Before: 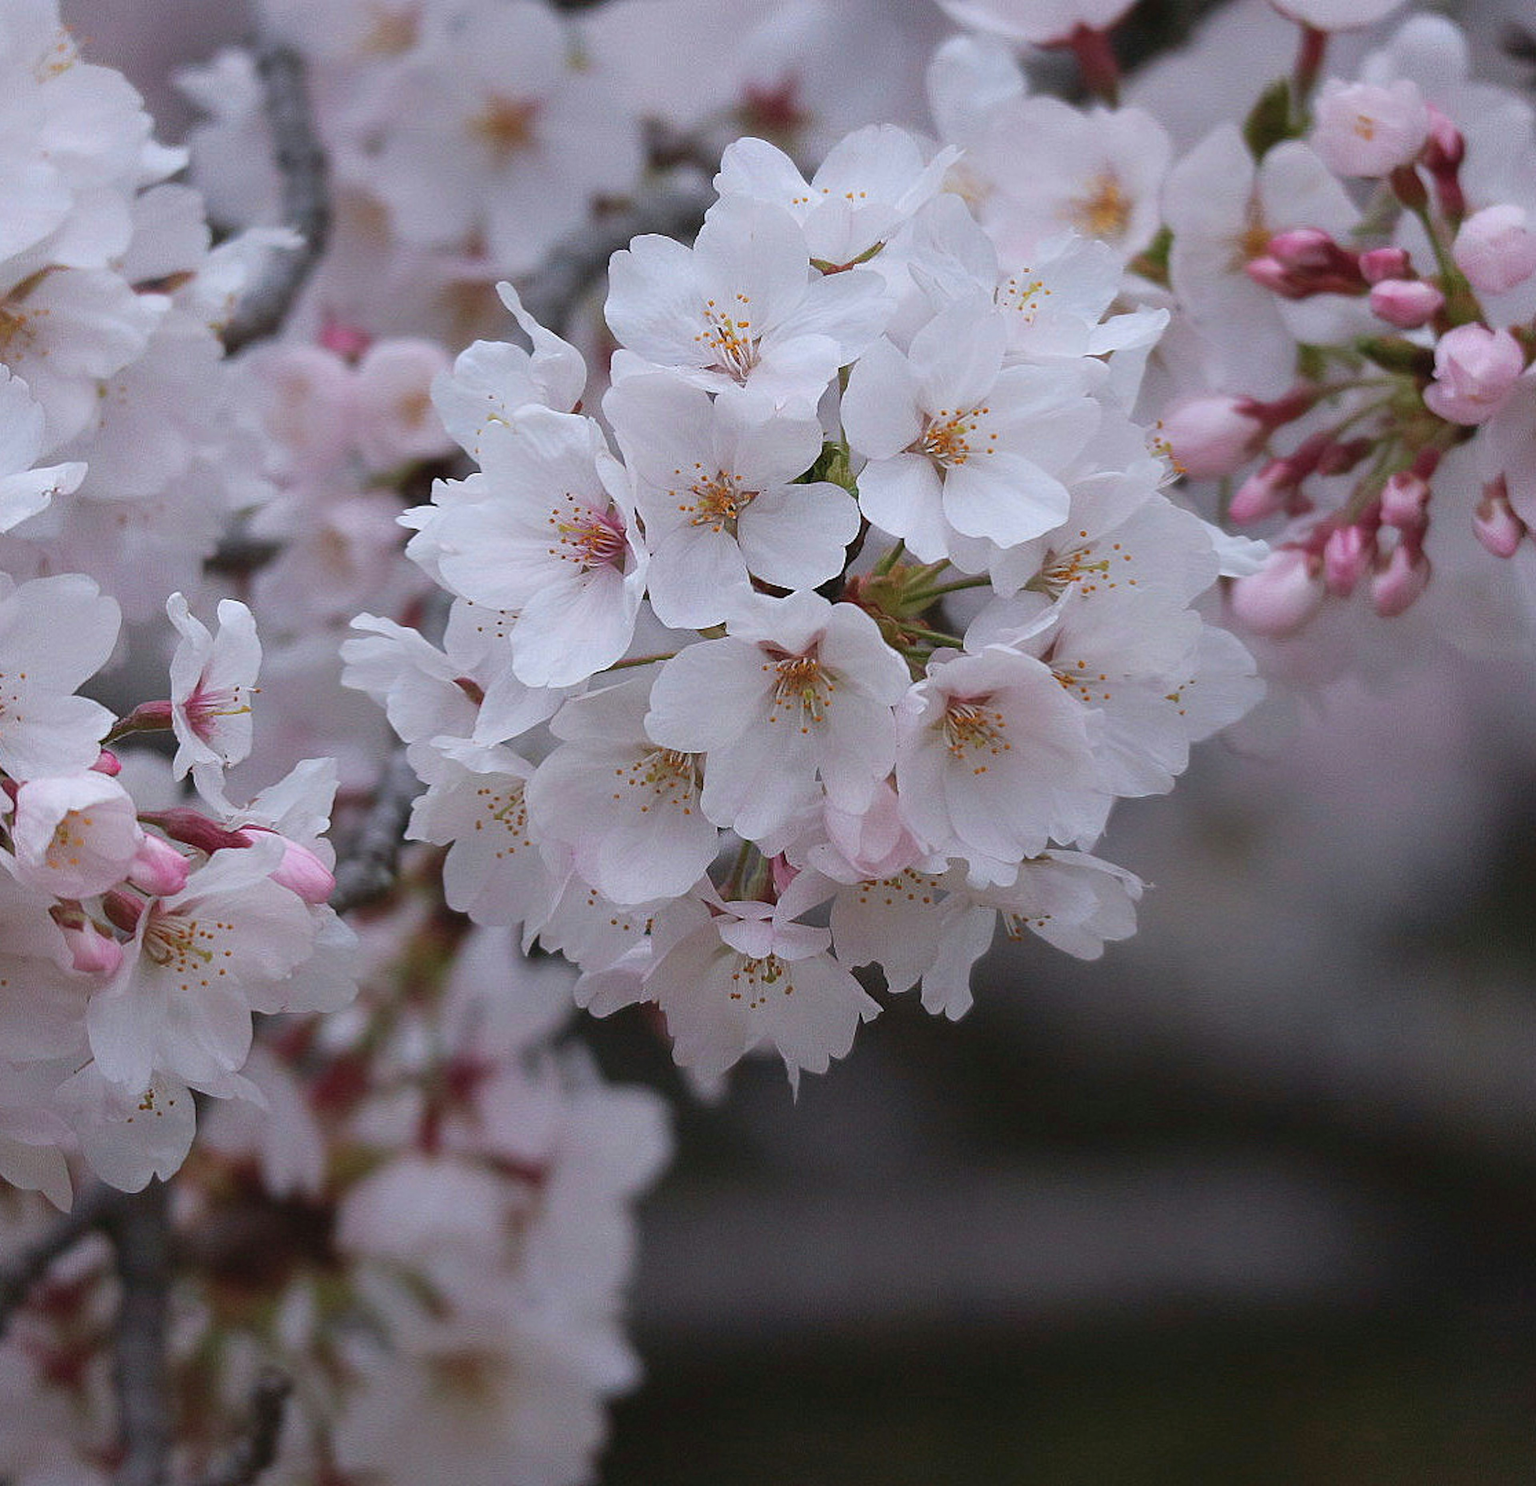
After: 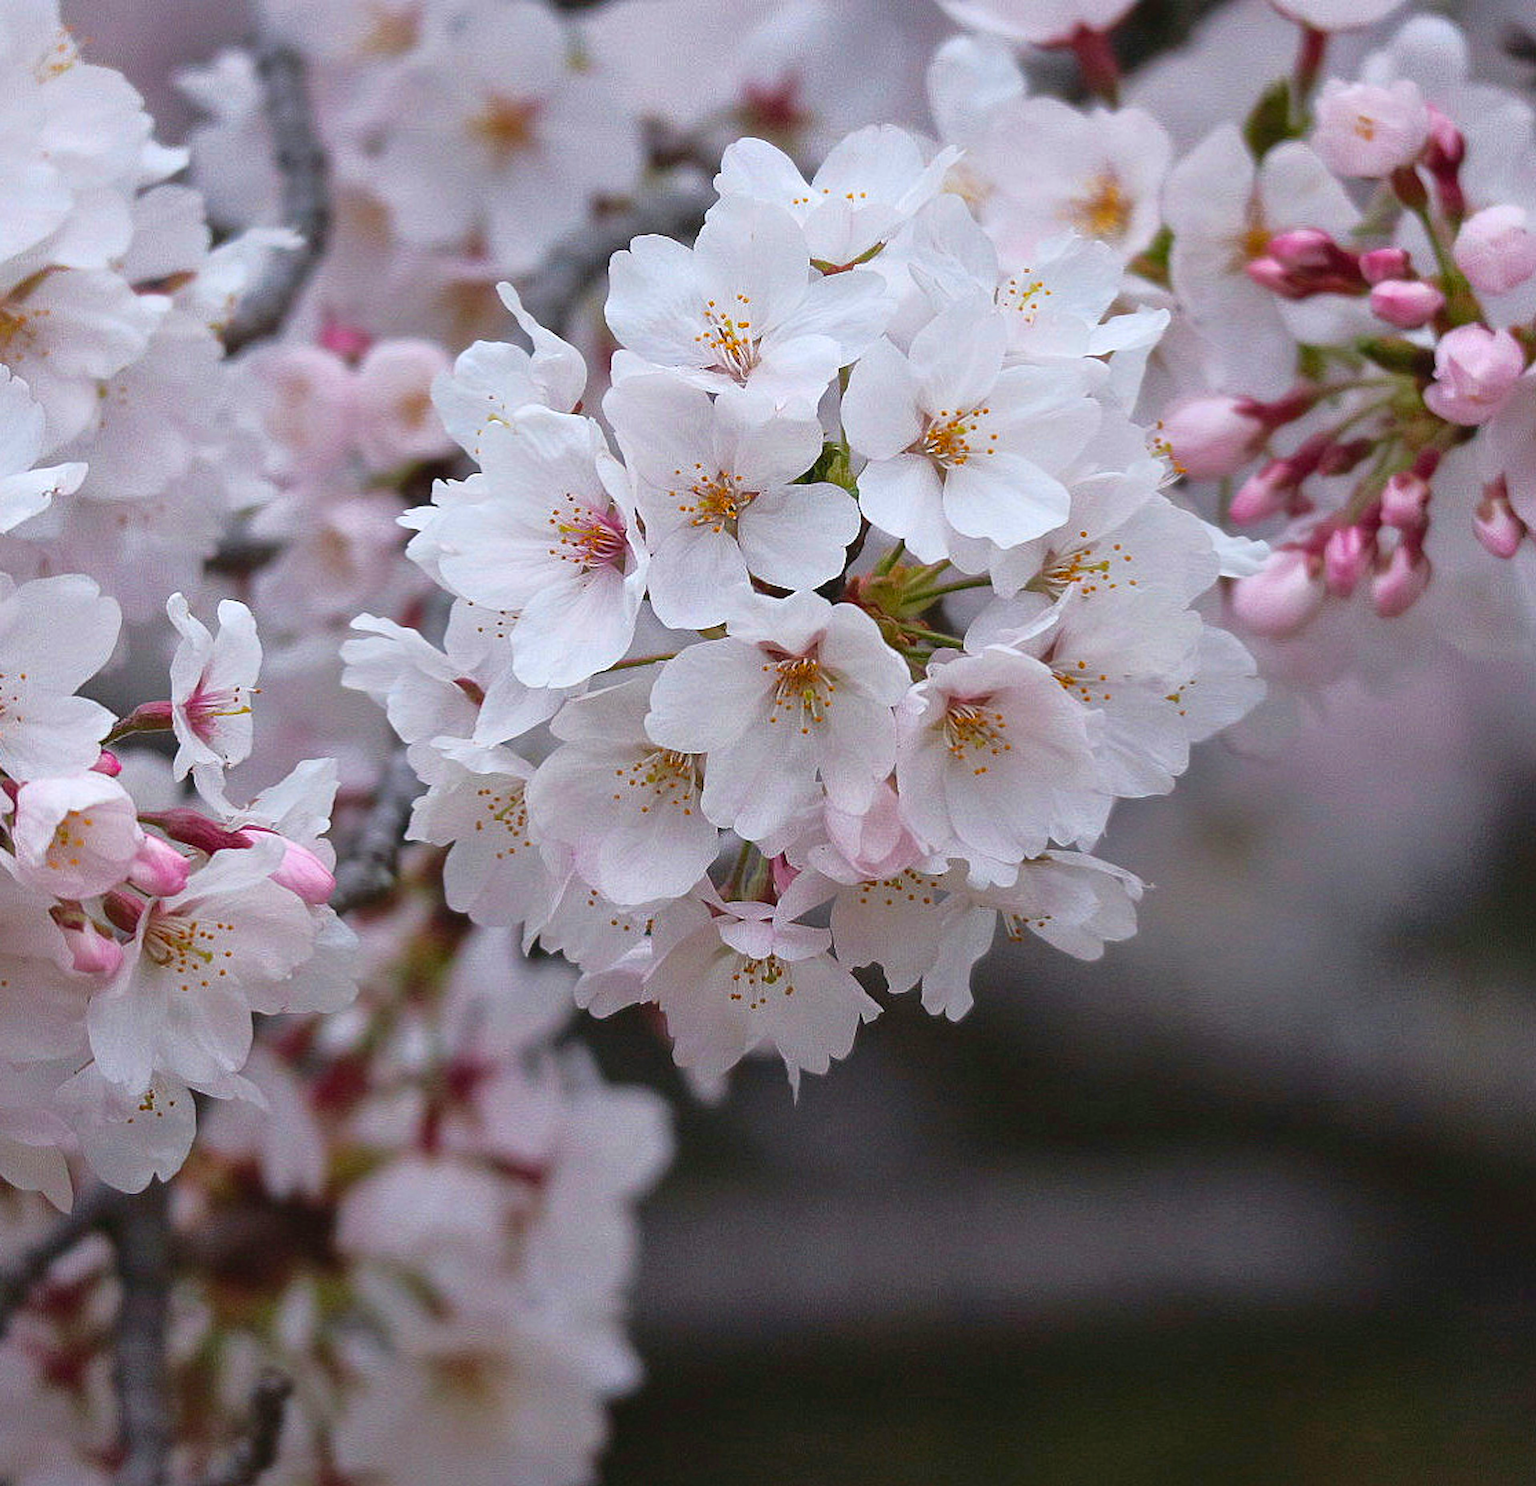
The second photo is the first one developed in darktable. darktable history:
tone curve: curves: ch0 [(0, 0) (0.003, 0.049) (0.011, 0.051) (0.025, 0.055) (0.044, 0.065) (0.069, 0.081) (0.1, 0.11) (0.136, 0.15) (0.177, 0.195) (0.224, 0.242) (0.277, 0.308) (0.335, 0.375) (0.399, 0.436) (0.468, 0.5) (0.543, 0.574) (0.623, 0.665) (0.709, 0.761) (0.801, 0.851) (0.898, 0.933) (1, 1)], color space Lab, independent channels, preserve colors none
local contrast: mode bilateral grid, contrast 19, coarseness 51, detail 119%, midtone range 0.2
color balance rgb: highlights gain › luminance 7.041%, highlights gain › chroma 1.912%, highlights gain › hue 91.75°, perceptual saturation grading › global saturation 30.395%, global vibrance 15.018%
